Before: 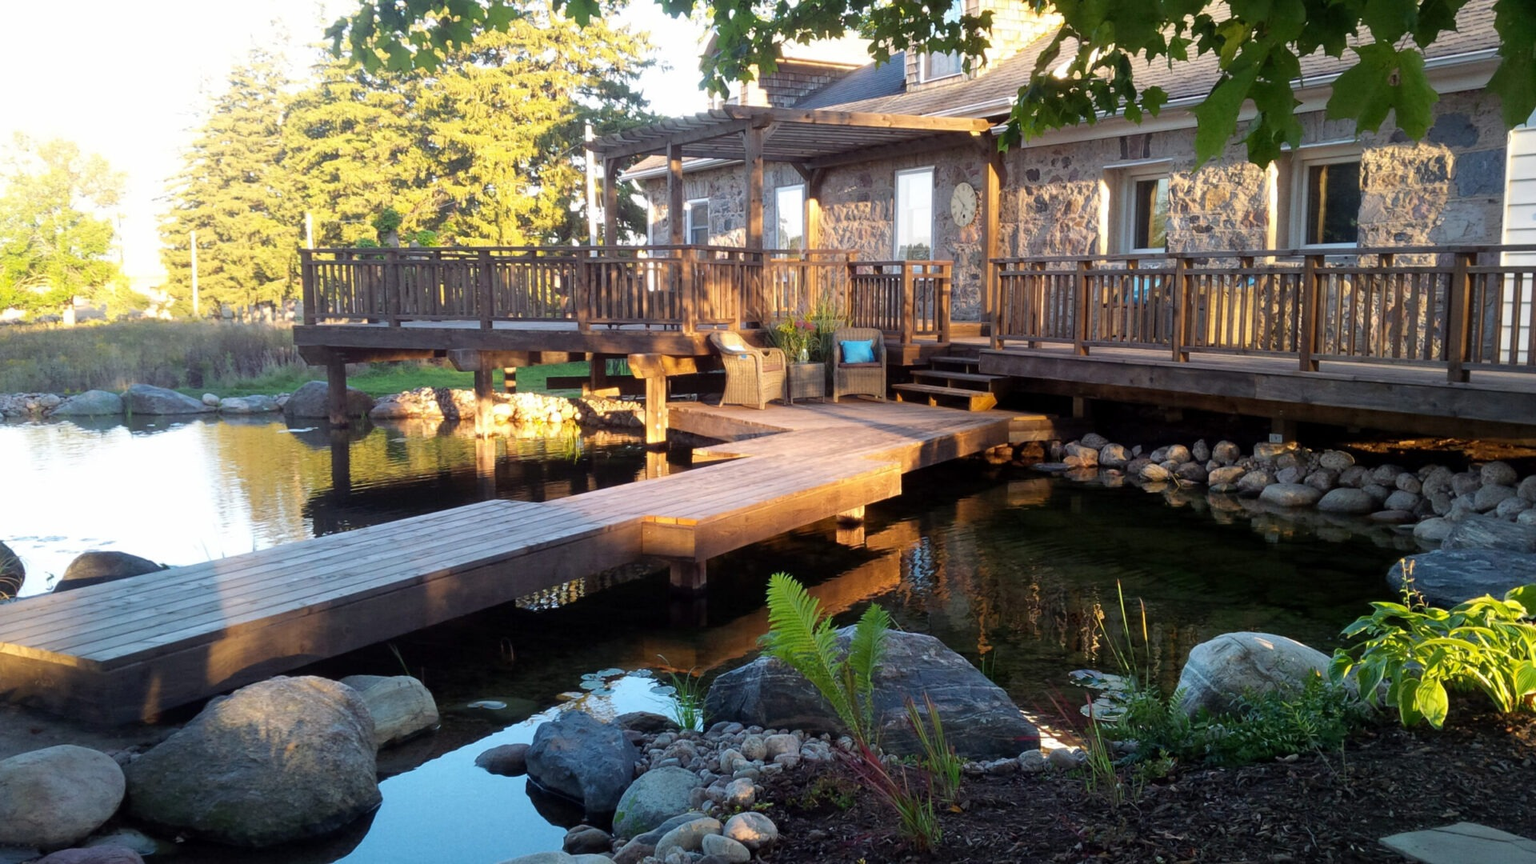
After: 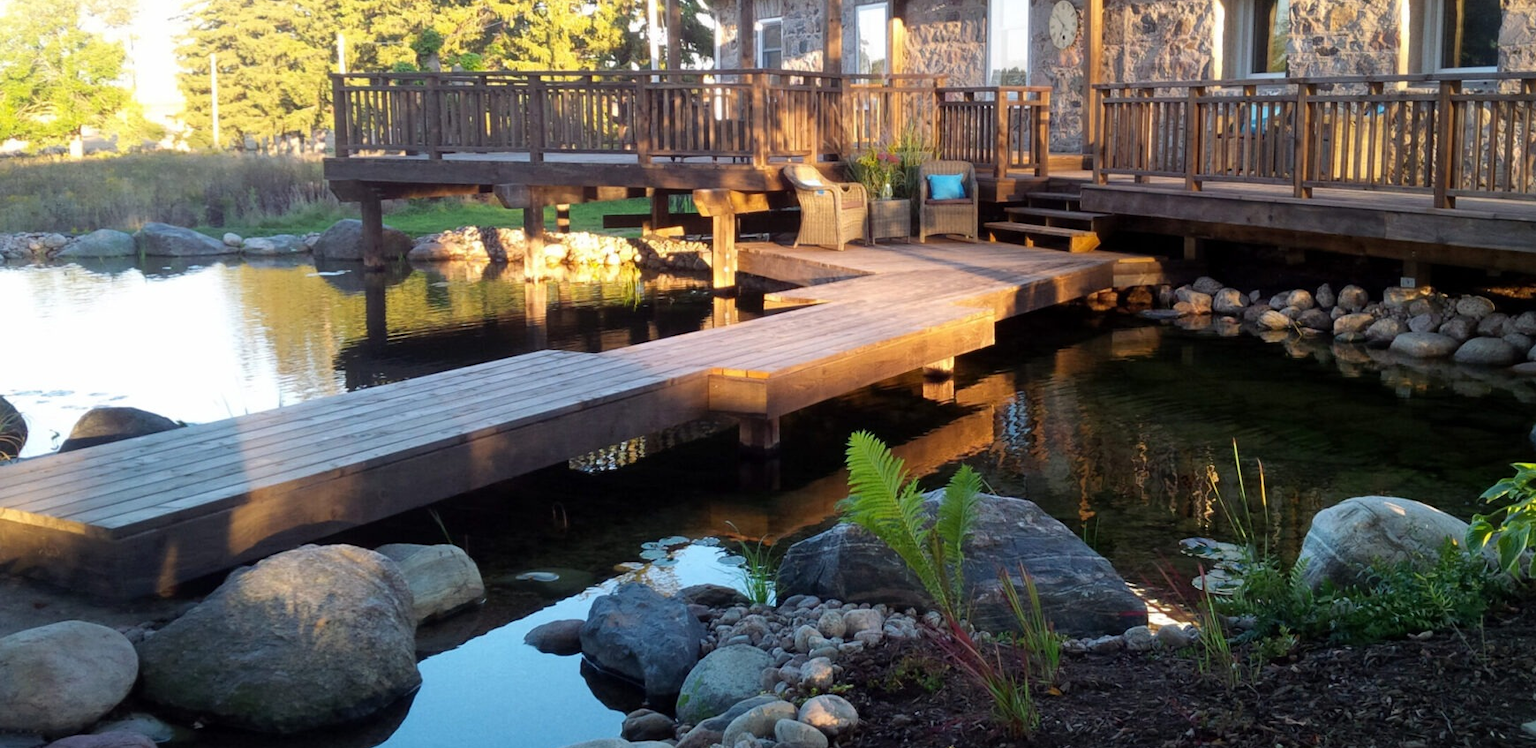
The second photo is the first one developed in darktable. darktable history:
crop: top 21.193%, right 9.365%, bottom 0.21%
